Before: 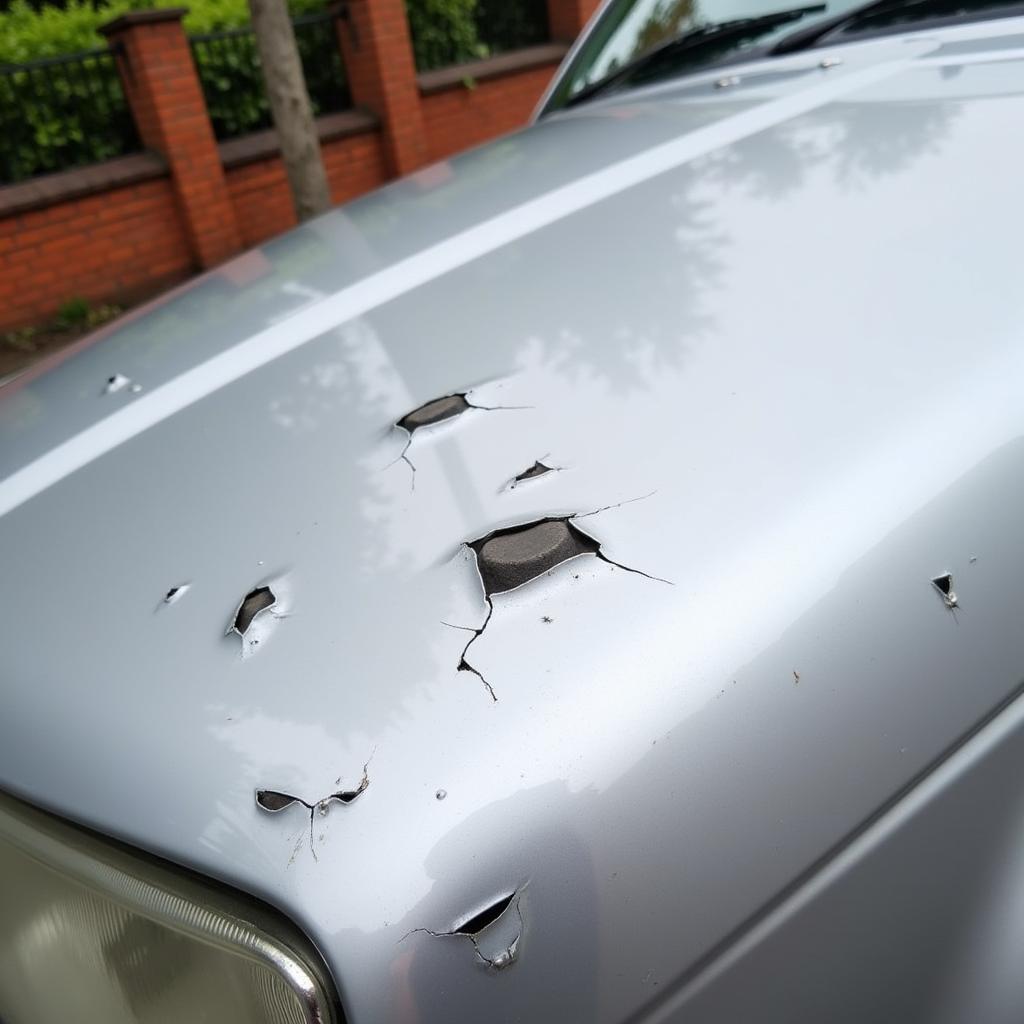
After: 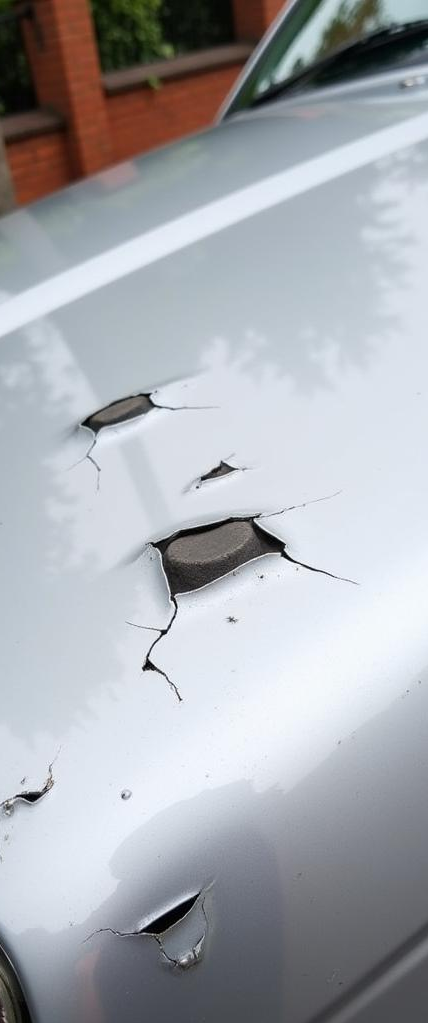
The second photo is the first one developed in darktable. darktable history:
crop: left 30.848%, right 27.265%
